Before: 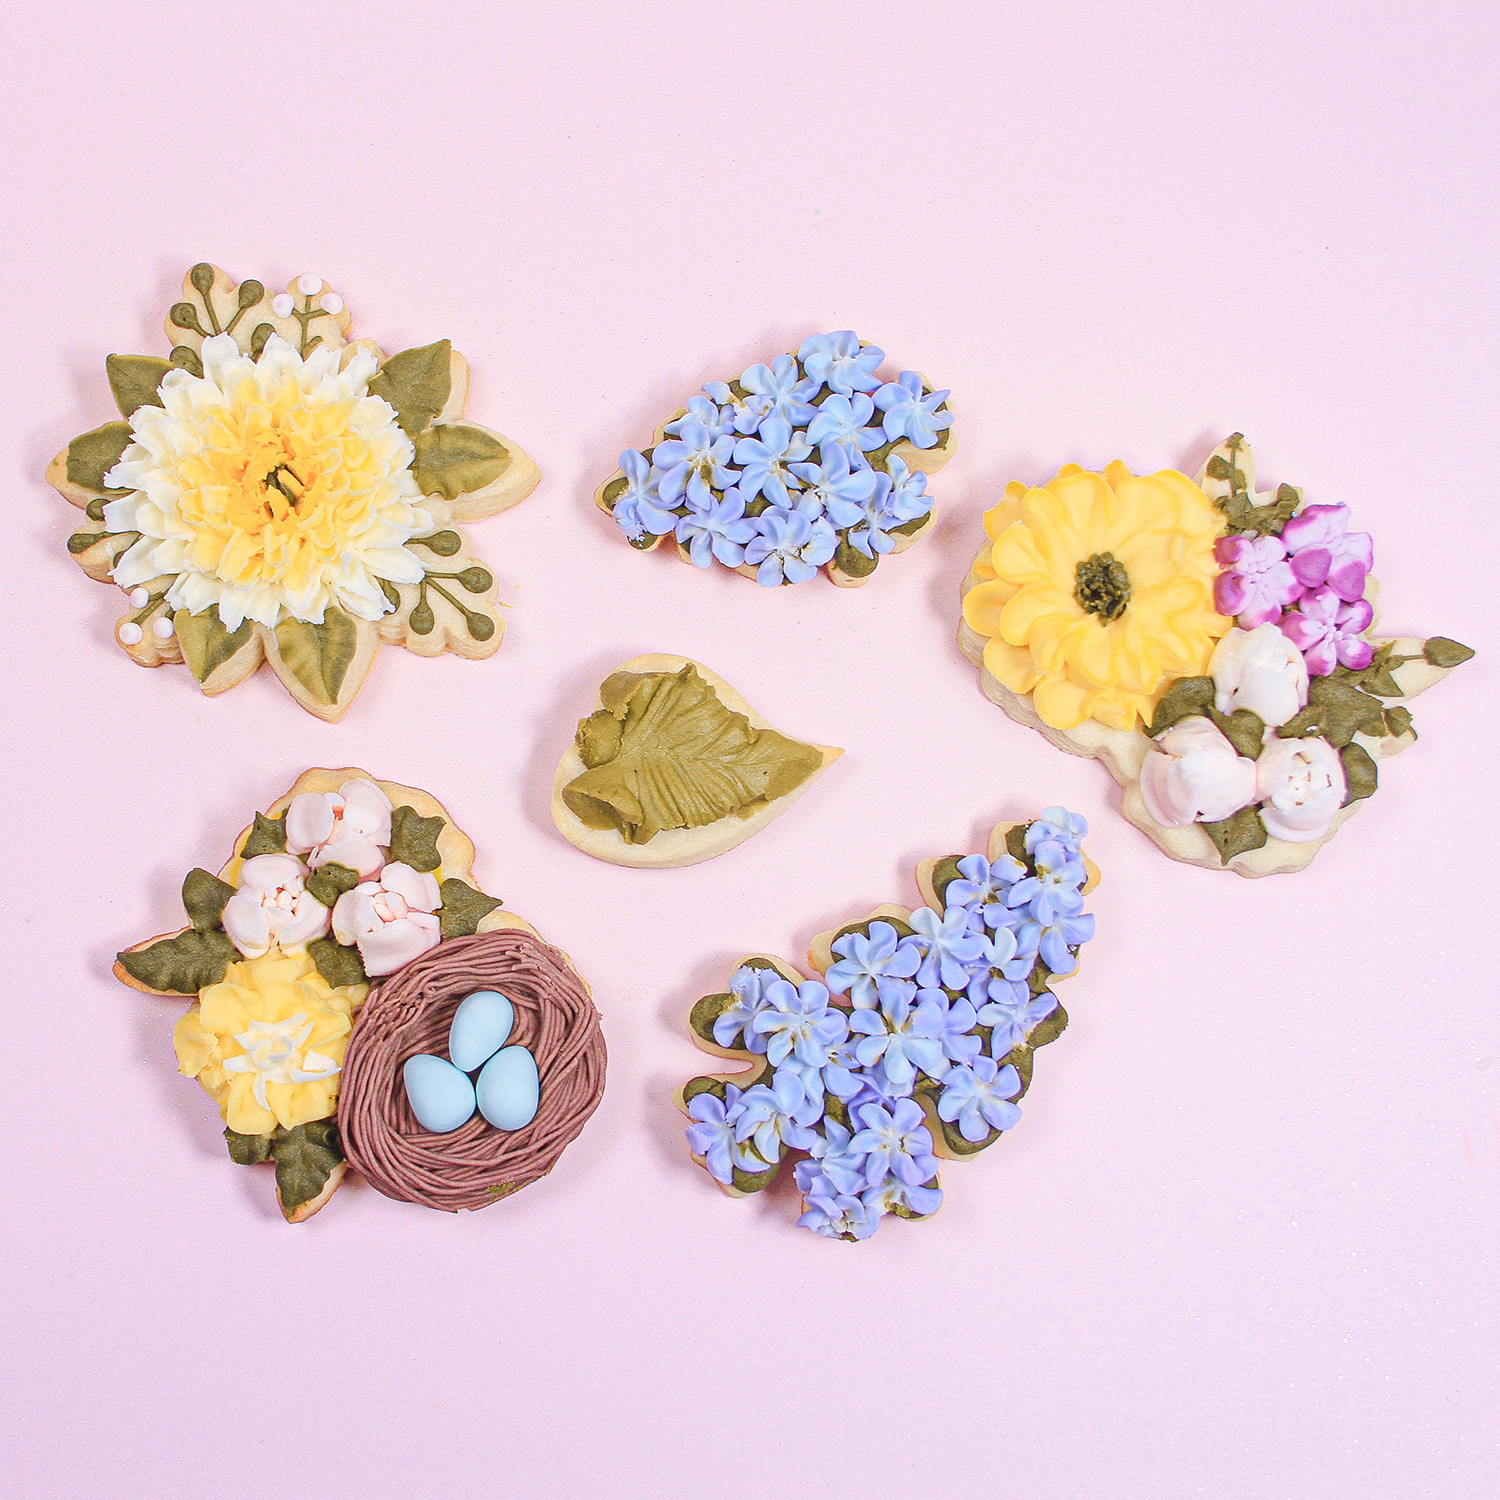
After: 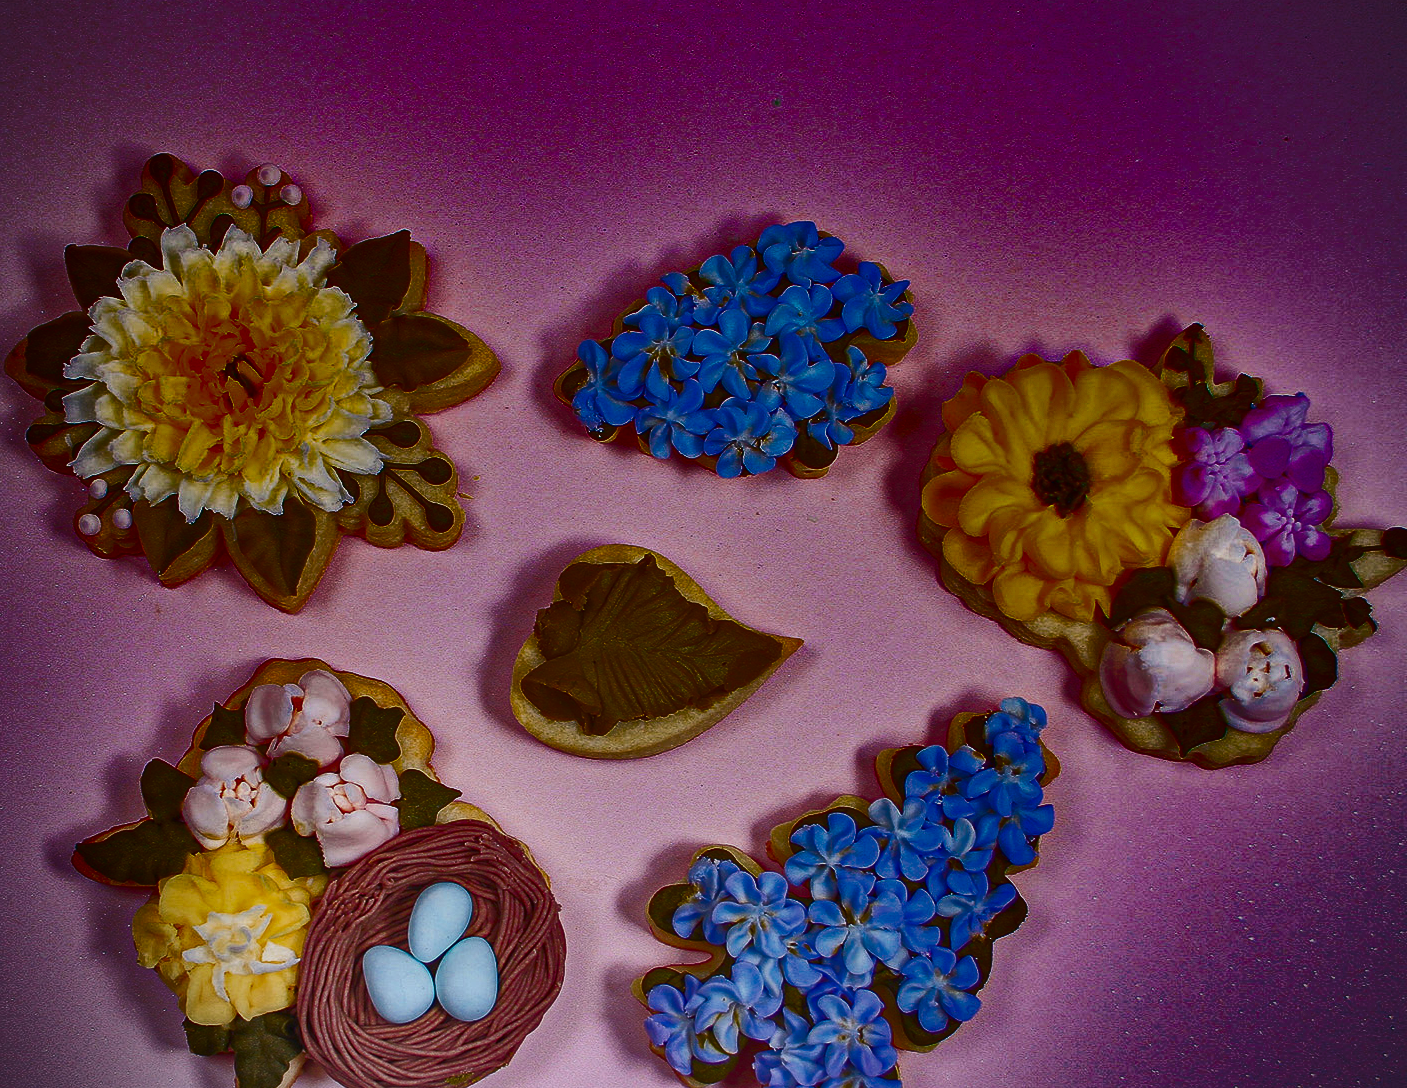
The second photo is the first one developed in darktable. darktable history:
crop: left 2.737%, top 7.287%, right 3.421%, bottom 20.179%
vignetting: on, module defaults
shadows and highlights: radius 123.98, shadows 100, white point adjustment -3, highlights -100, highlights color adjustment 89.84%, soften with gaussian
